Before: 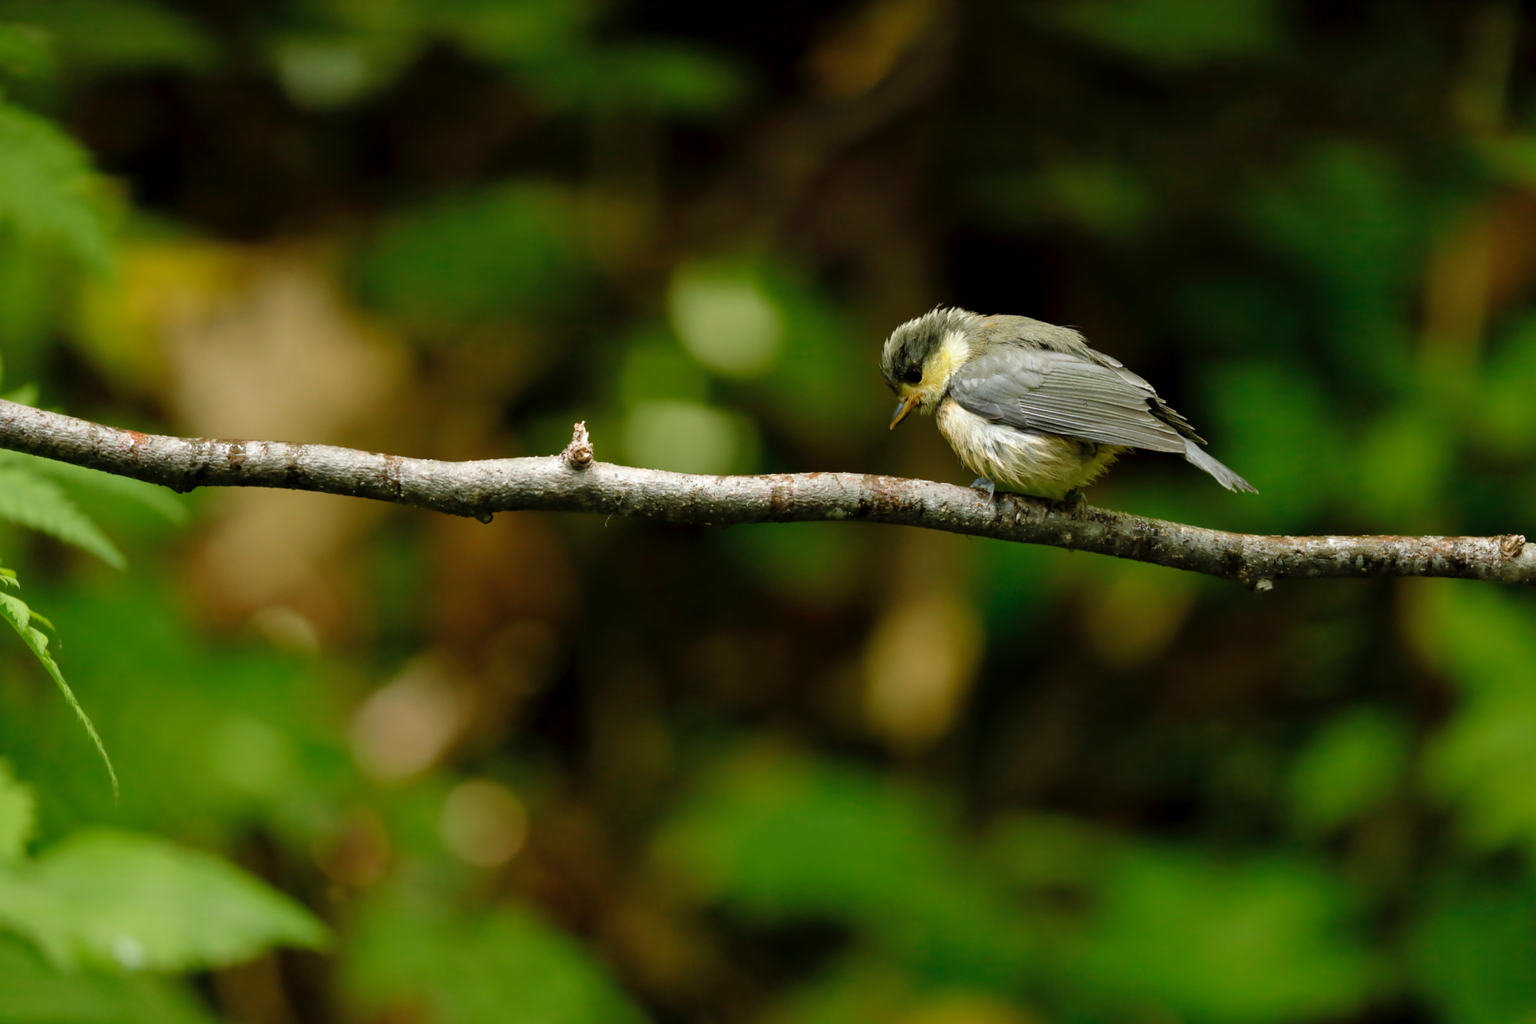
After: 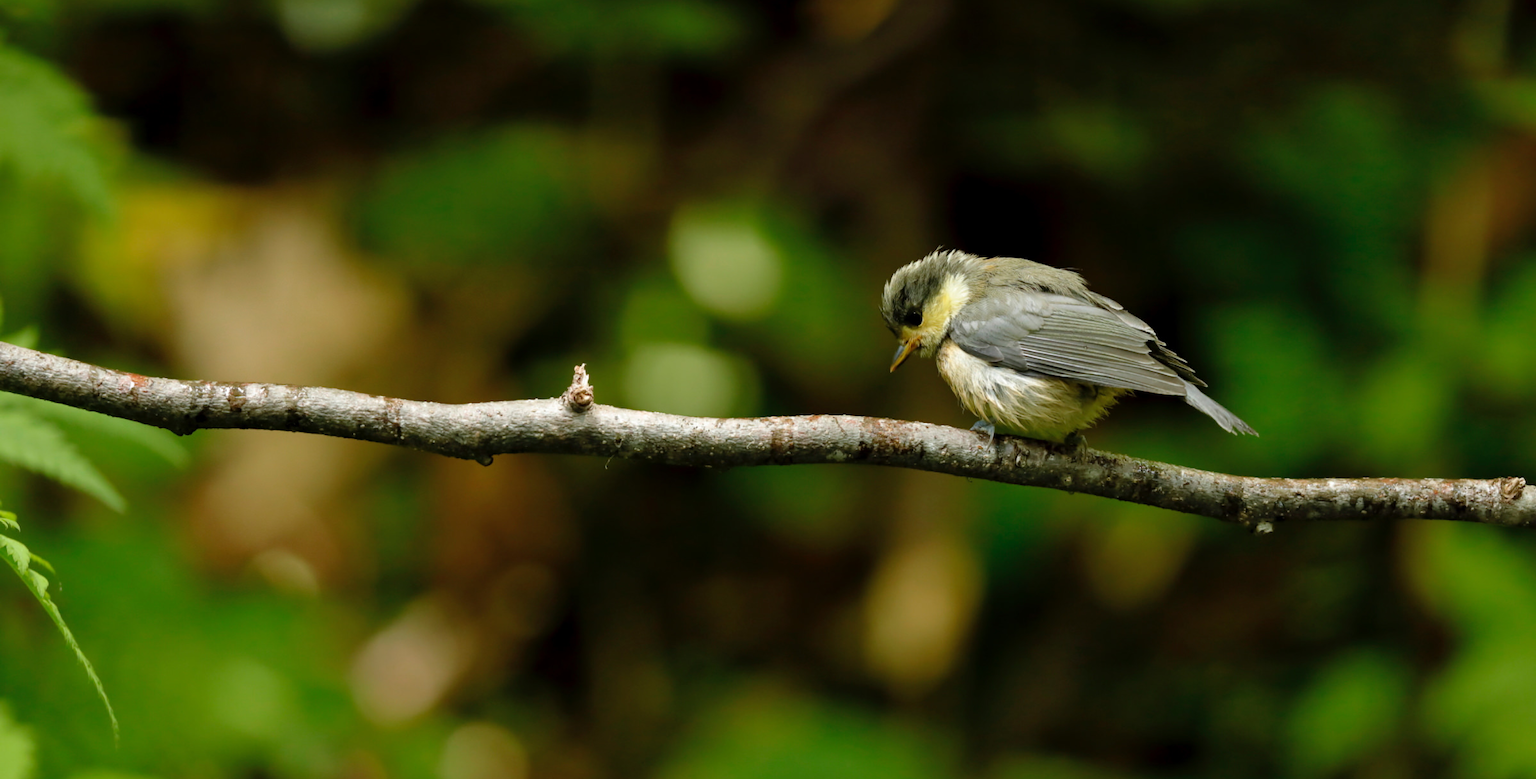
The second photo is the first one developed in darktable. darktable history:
exposure: compensate exposure bias true, compensate highlight preservation false
crop: top 5.667%, bottom 18.147%
